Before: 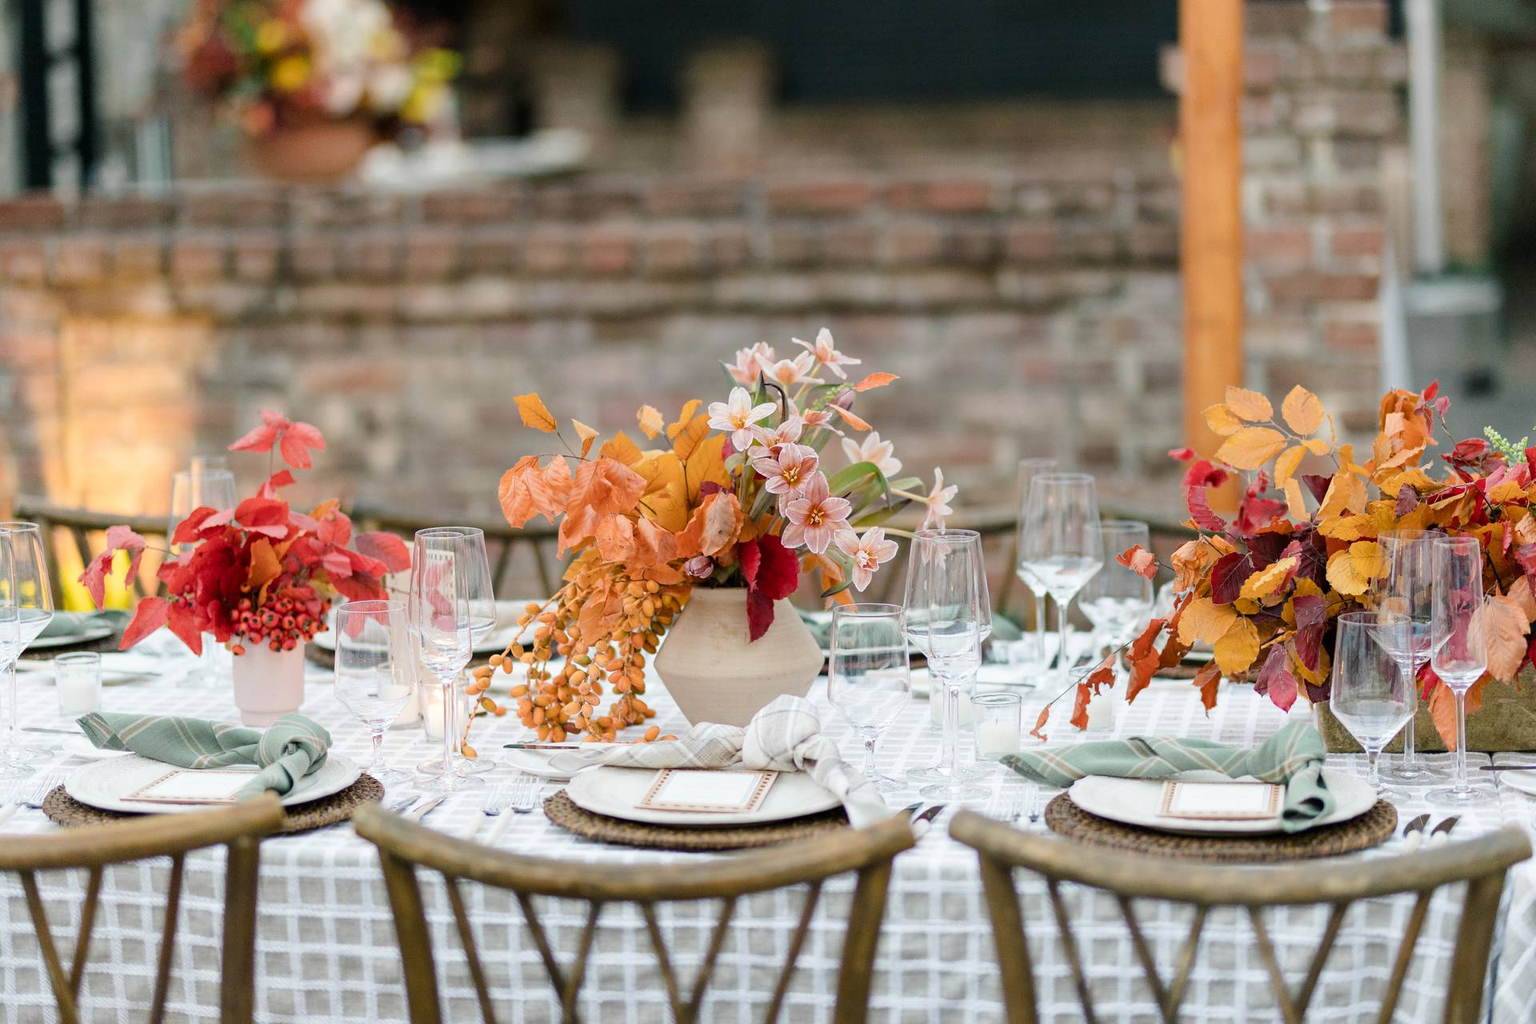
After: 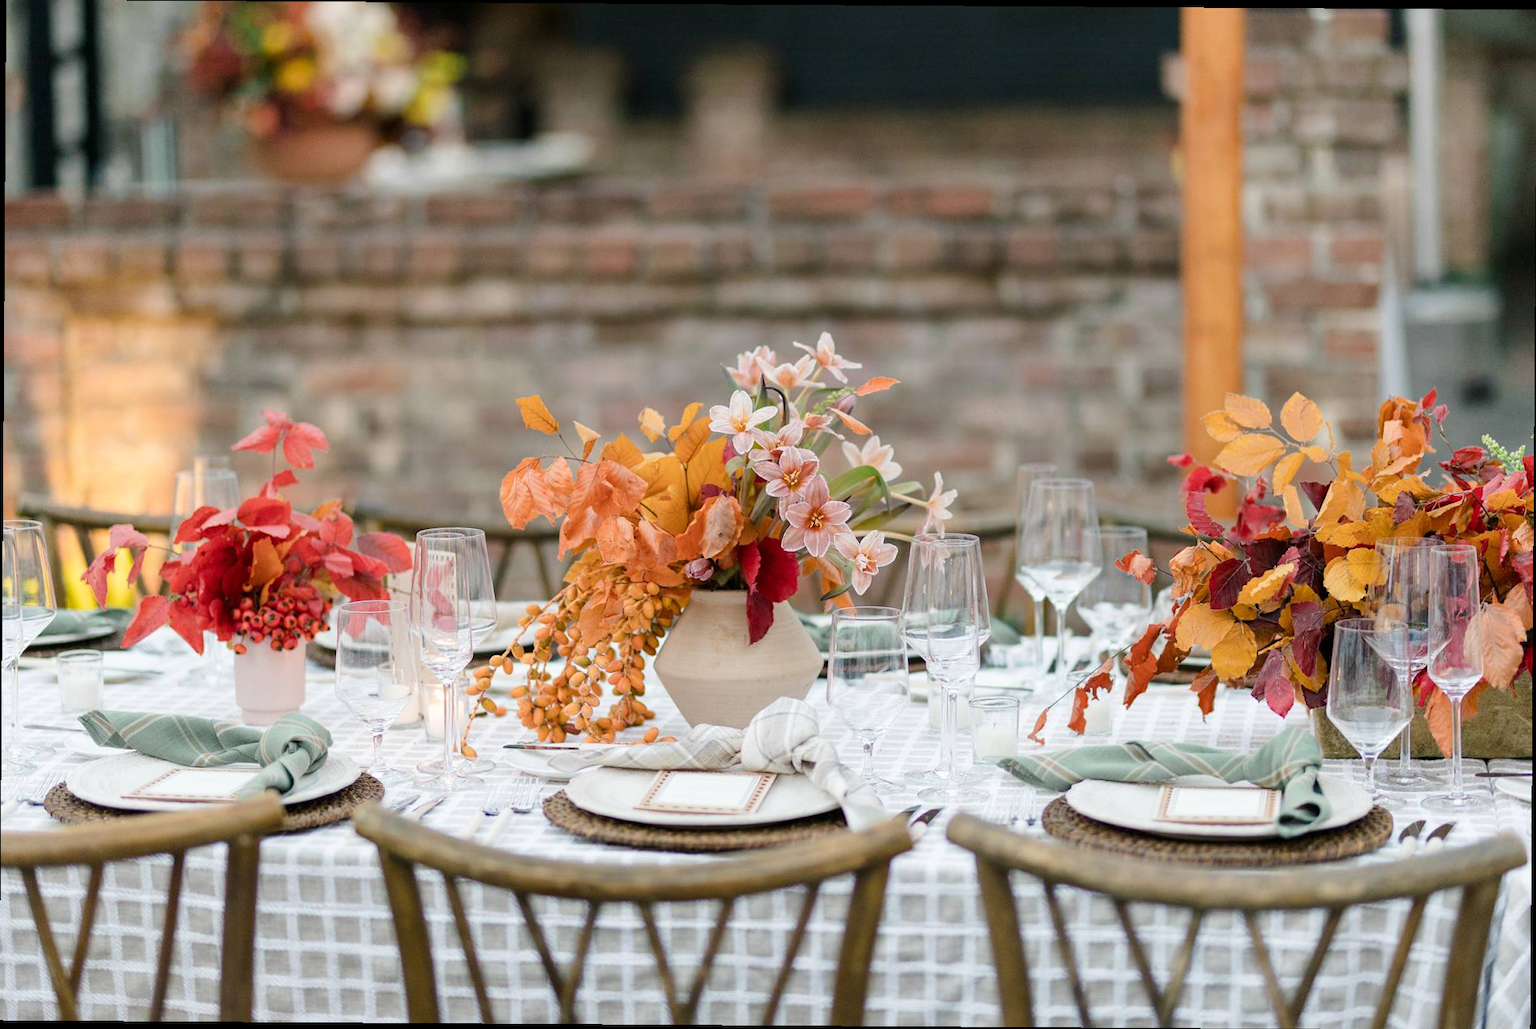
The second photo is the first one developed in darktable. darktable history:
crop and rotate: angle -0.381°
